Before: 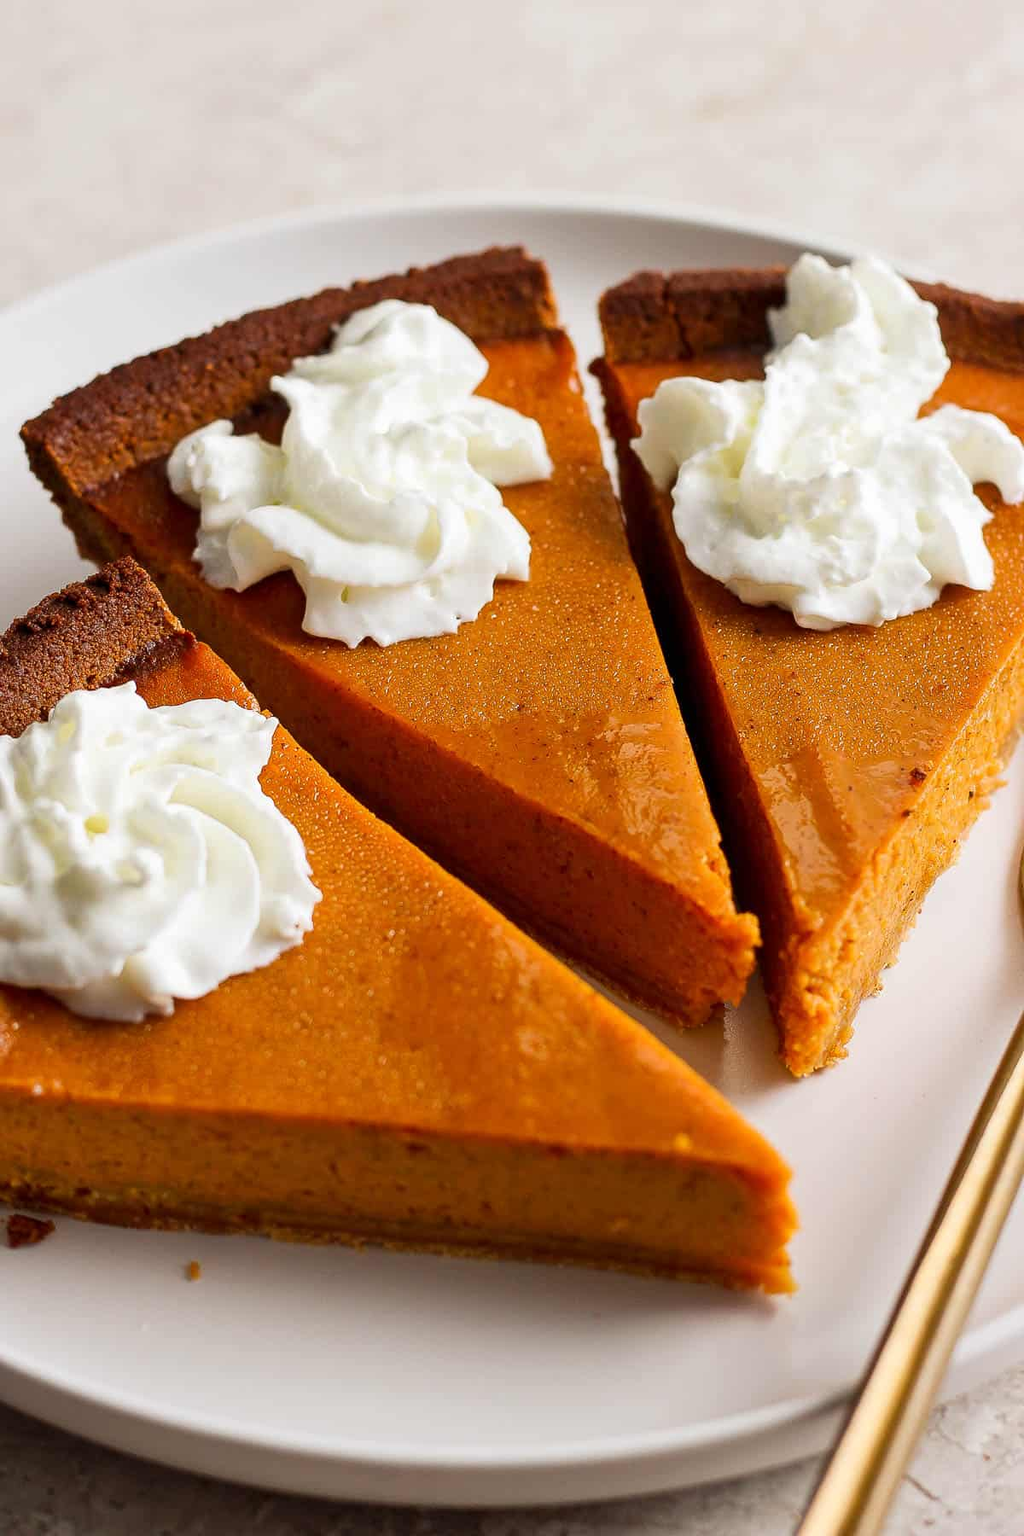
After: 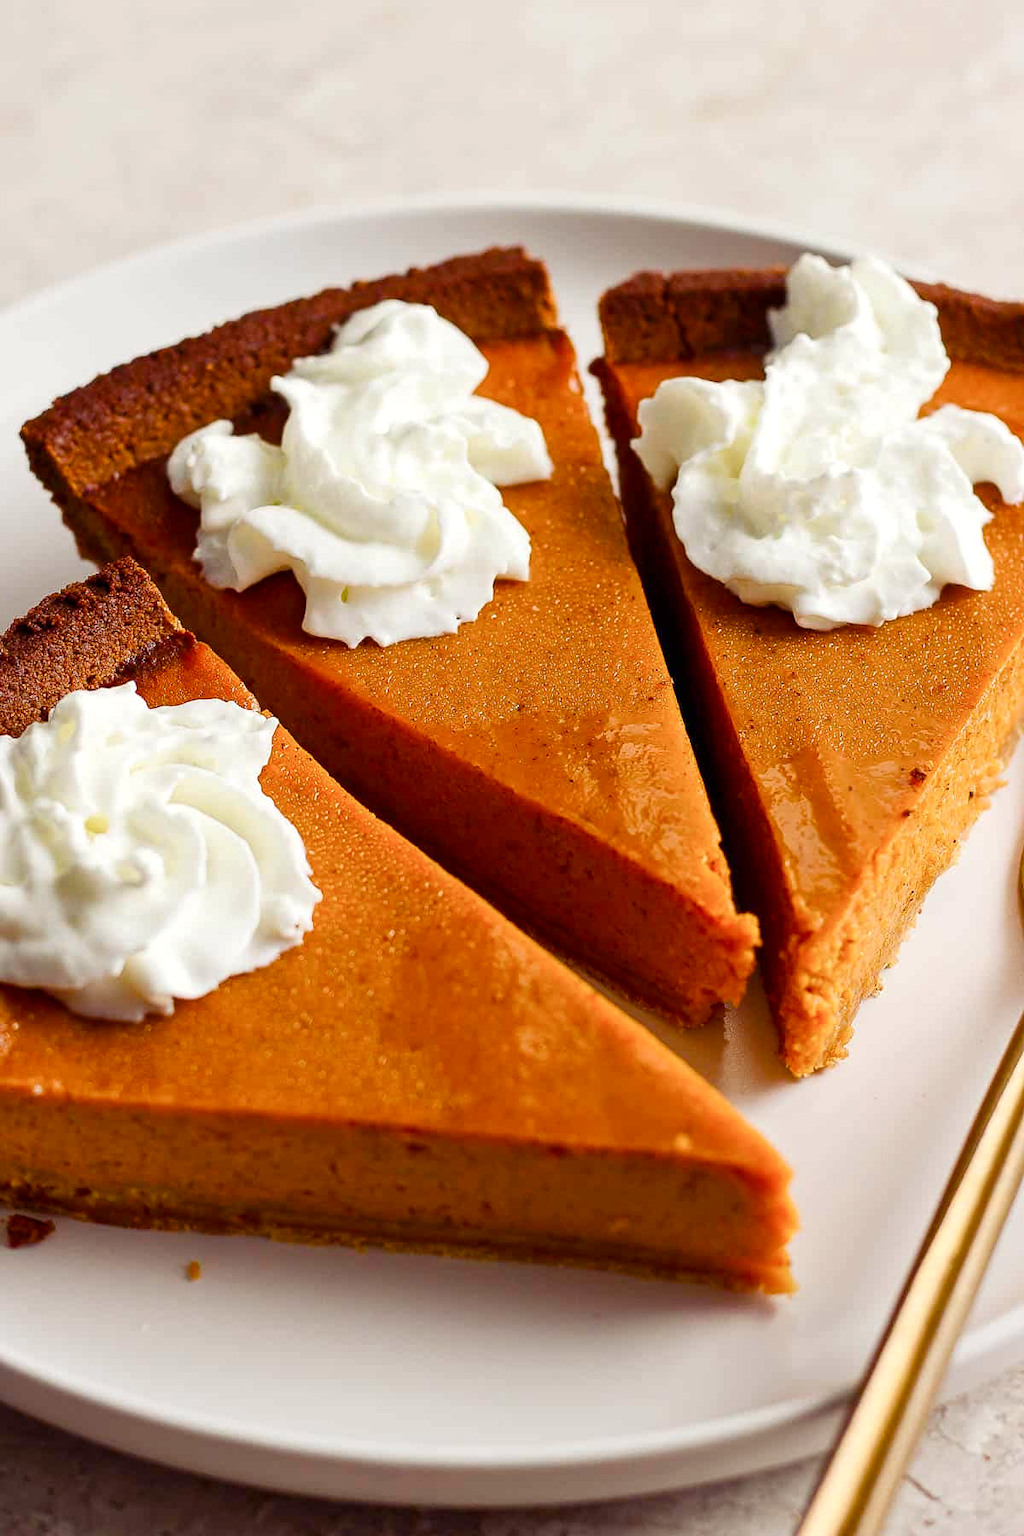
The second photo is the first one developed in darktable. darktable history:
color balance rgb: shadows lift › chroma 6.163%, shadows lift › hue 303.77°, highlights gain › luminance 6.389%, highlights gain › chroma 1.246%, highlights gain › hue 88.11°, linear chroma grading › global chroma 24.648%, perceptual saturation grading › global saturation 0.677%, perceptual saturation grading › highlights -31.058%, perceptual saturation grading › mid-tones 5.269%, perceptual saturation grading › shadows 16.947%, global vibrance 3.817%
